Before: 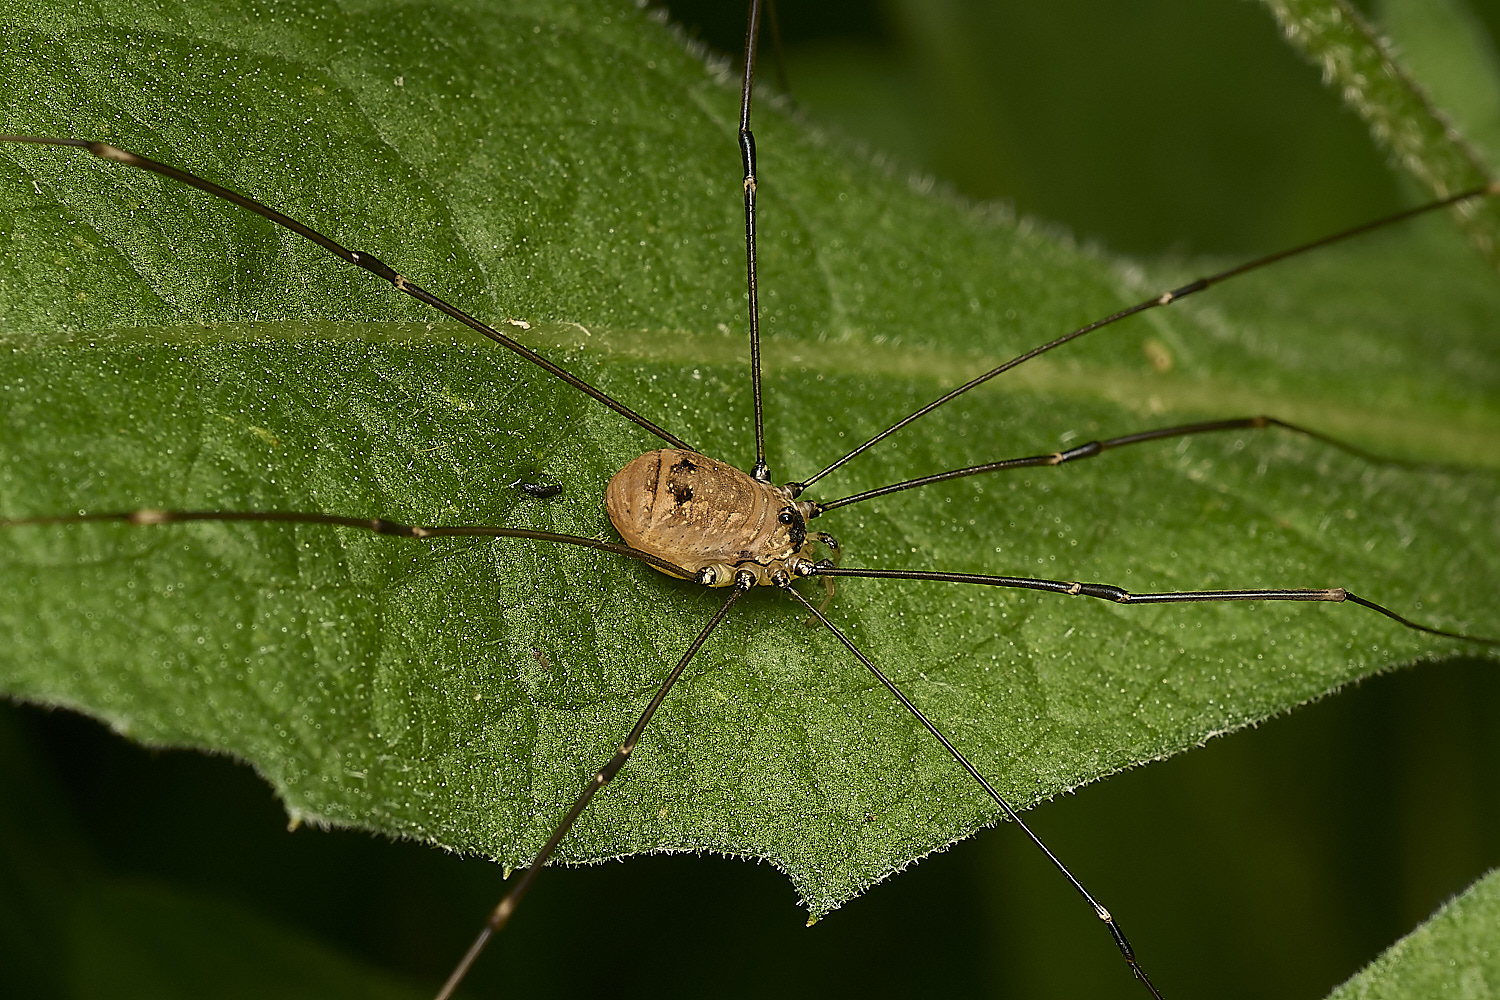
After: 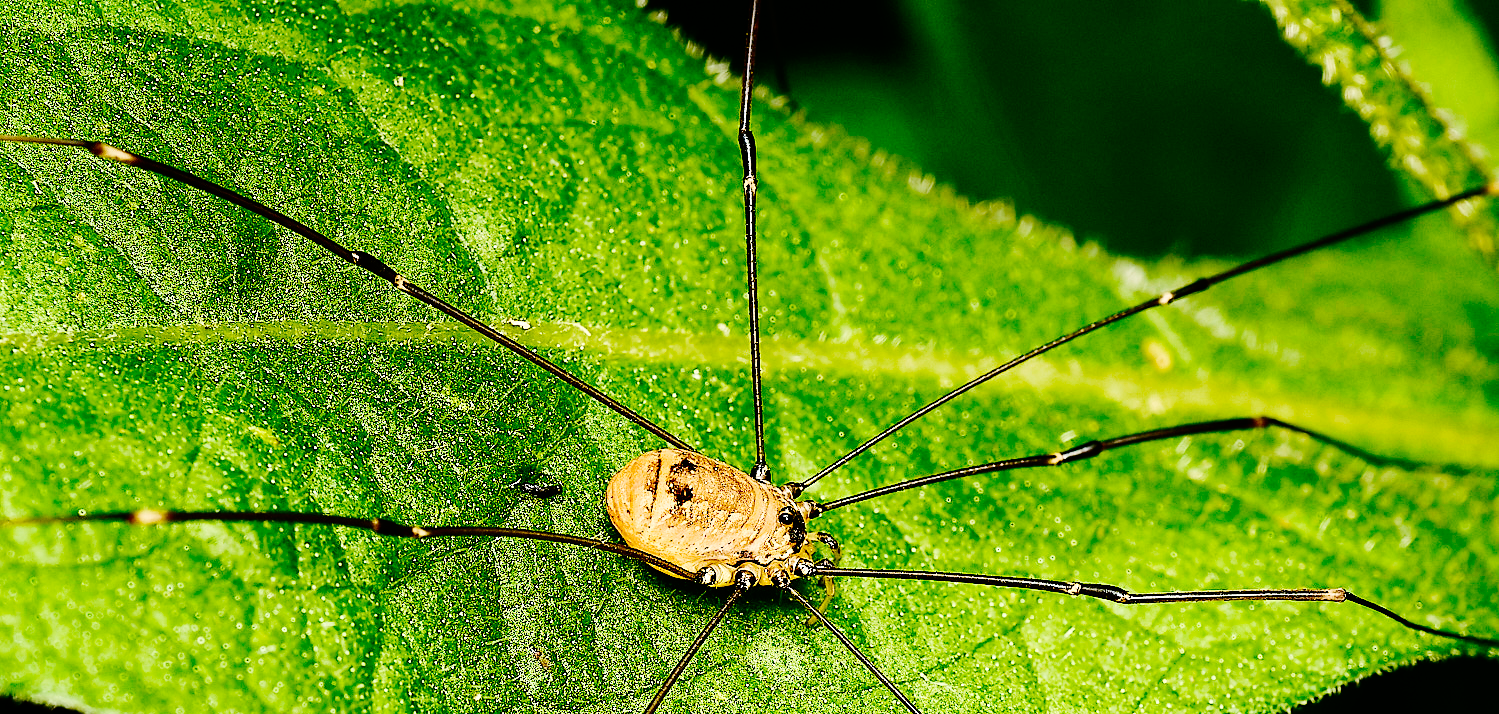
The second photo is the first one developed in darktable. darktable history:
crop: bottom 28.576%
contrast brightness saturation: contrast 0.22
base curve: curves: ch0 [(0, 0) (0.036, 0.01) (0.123, 0.254) (0.258, 0.504) (0.507, 0.748) (1, 1)], preserve colors none
exposure: black level correction 0, exposure 0.5 EV, compensate exposure bias true, compensate highlight preservation false
